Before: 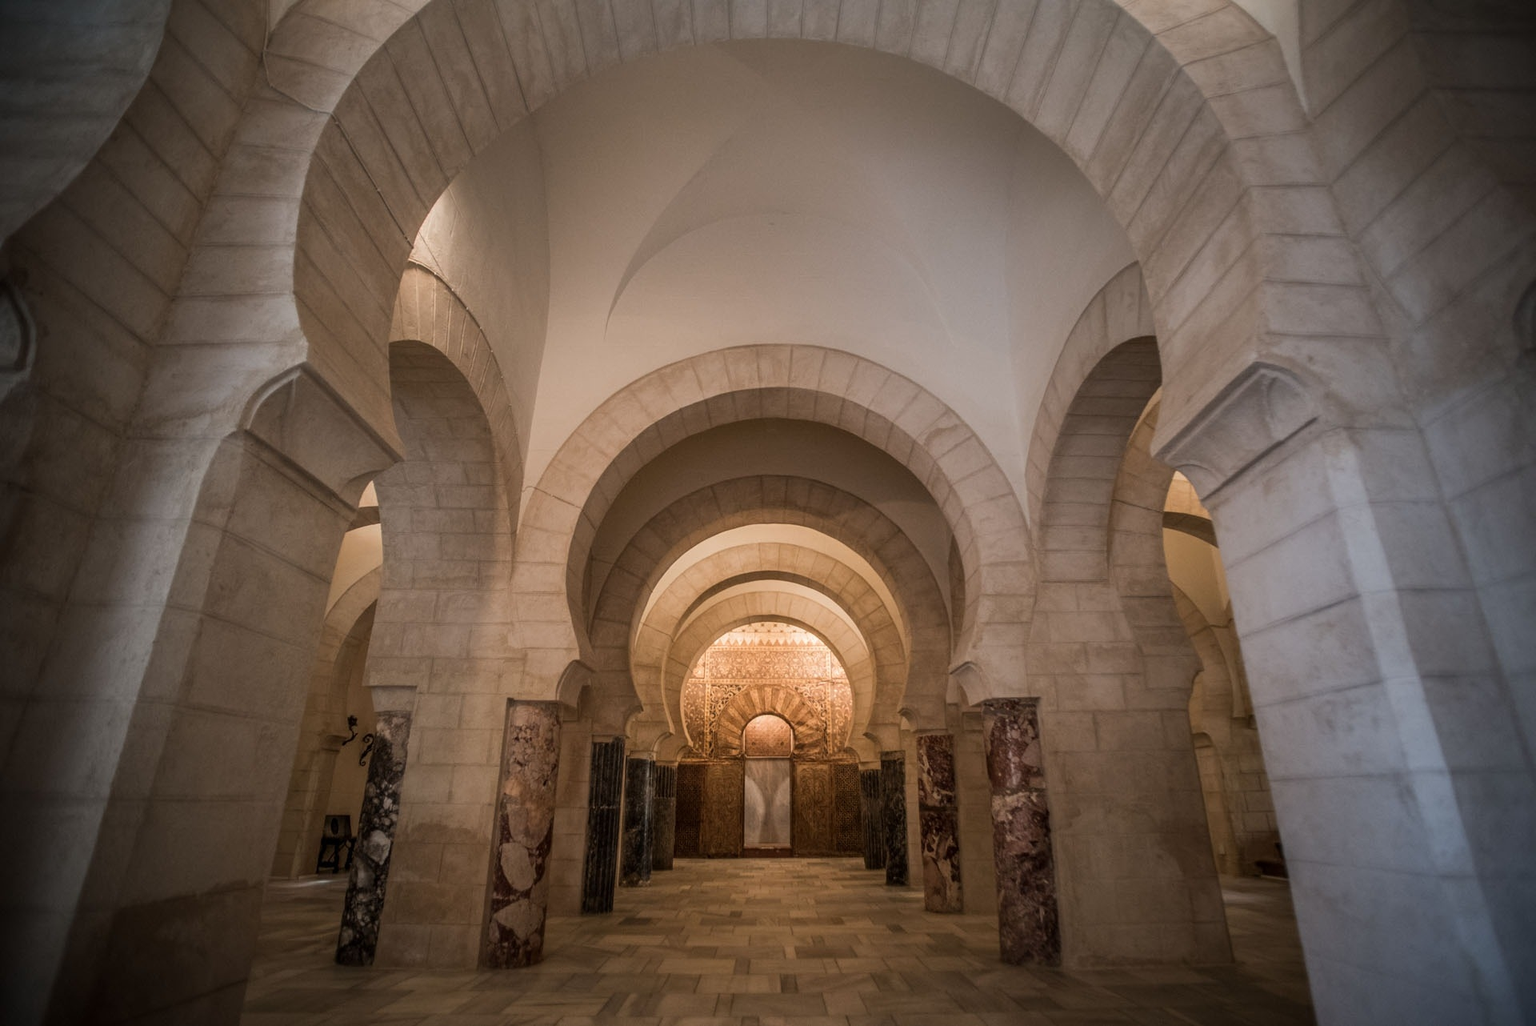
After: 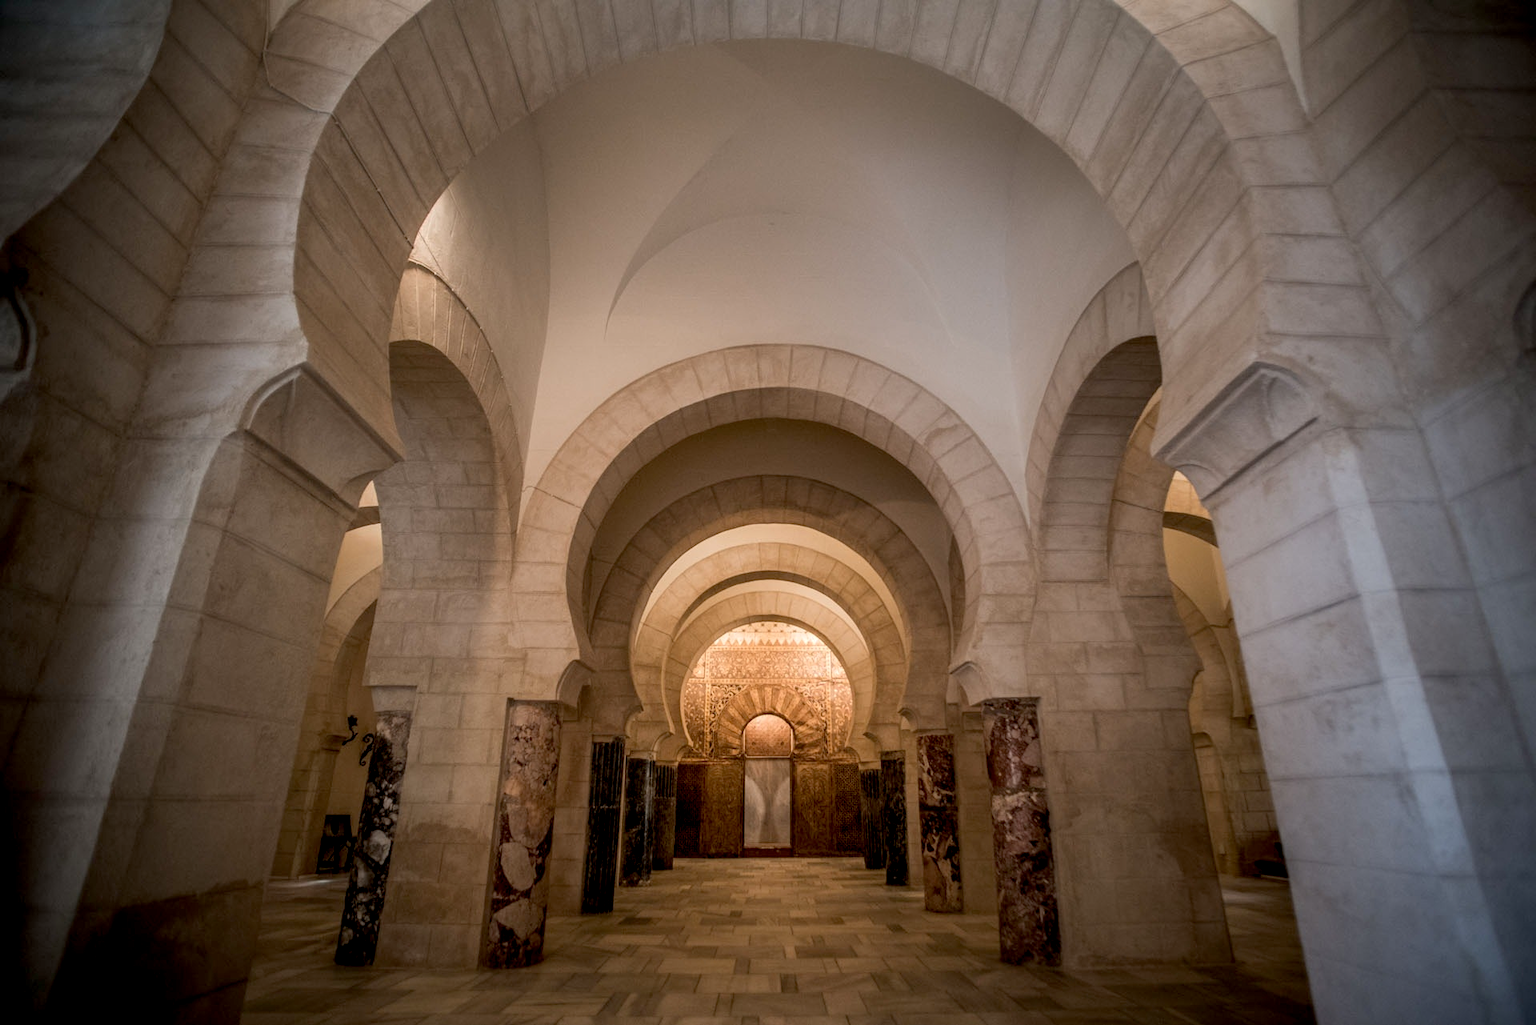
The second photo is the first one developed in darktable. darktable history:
exposure: black level correction 0.009, exposure 0.116 EV, compensate highlight preservation false
